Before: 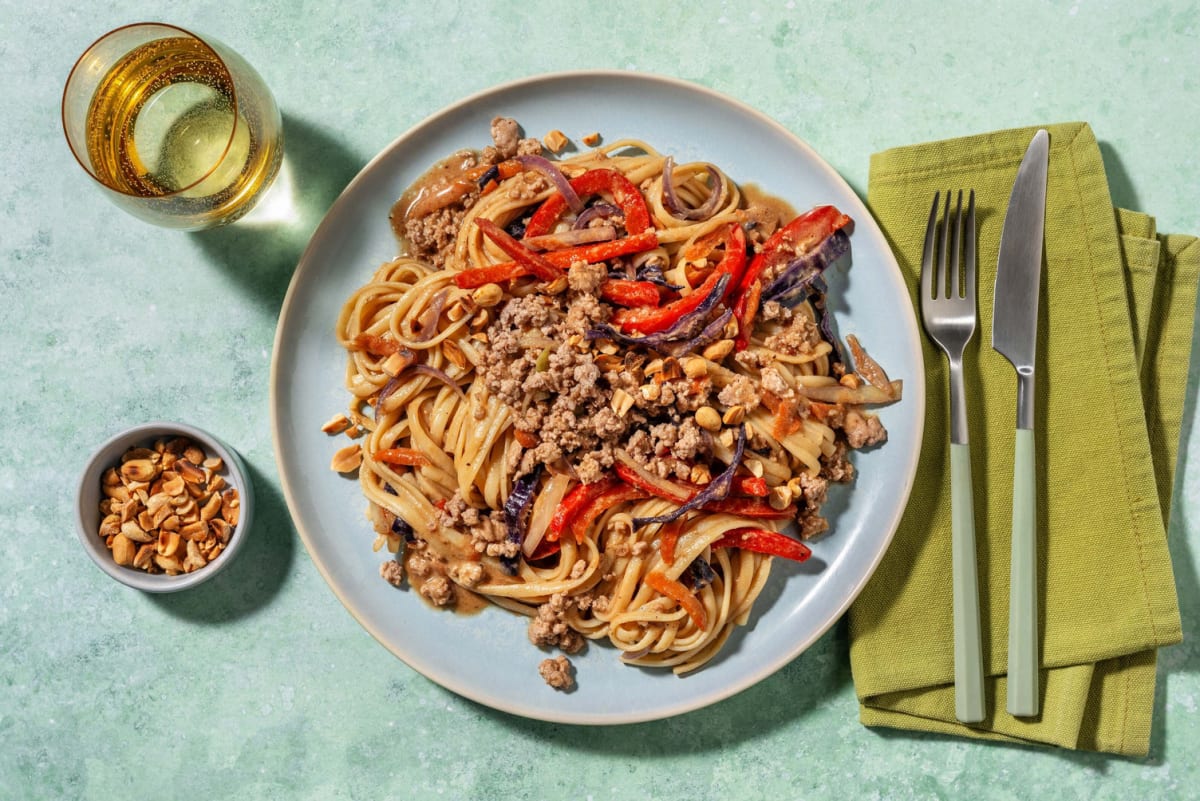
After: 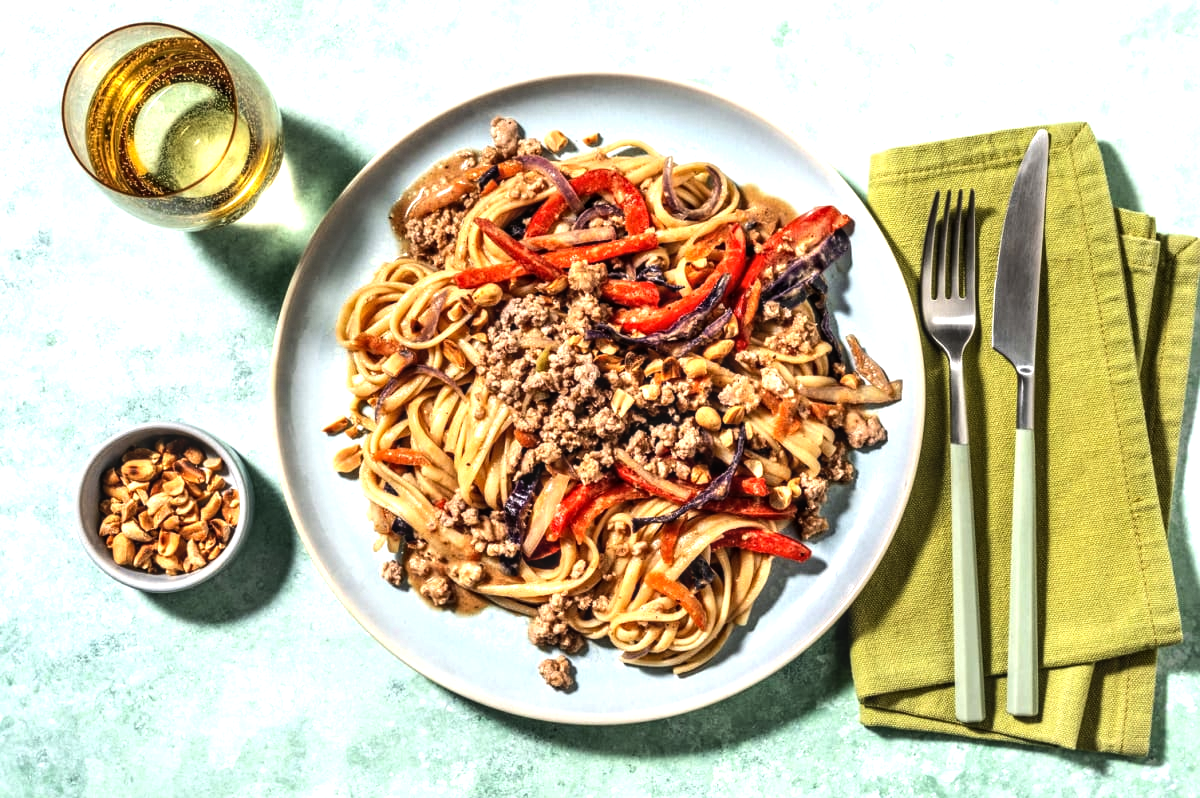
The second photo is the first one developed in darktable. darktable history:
crop: top 0.05%, bottom 0.098%
local contrast: on, module defaults
tone equalizer: -8 EV -1.08 EV, -7 EV -1.01 EV, -6 EV -0.867 EV, -5 EV -0.578 EV, -3 EV 0.578 EV, -2 EV 0.867 EV, -1 EV 1.01 EV, +0 EV 1.08 EV, edges refinement/feathering 500, mask exposure compensation -1.57 EV, preserve details no
